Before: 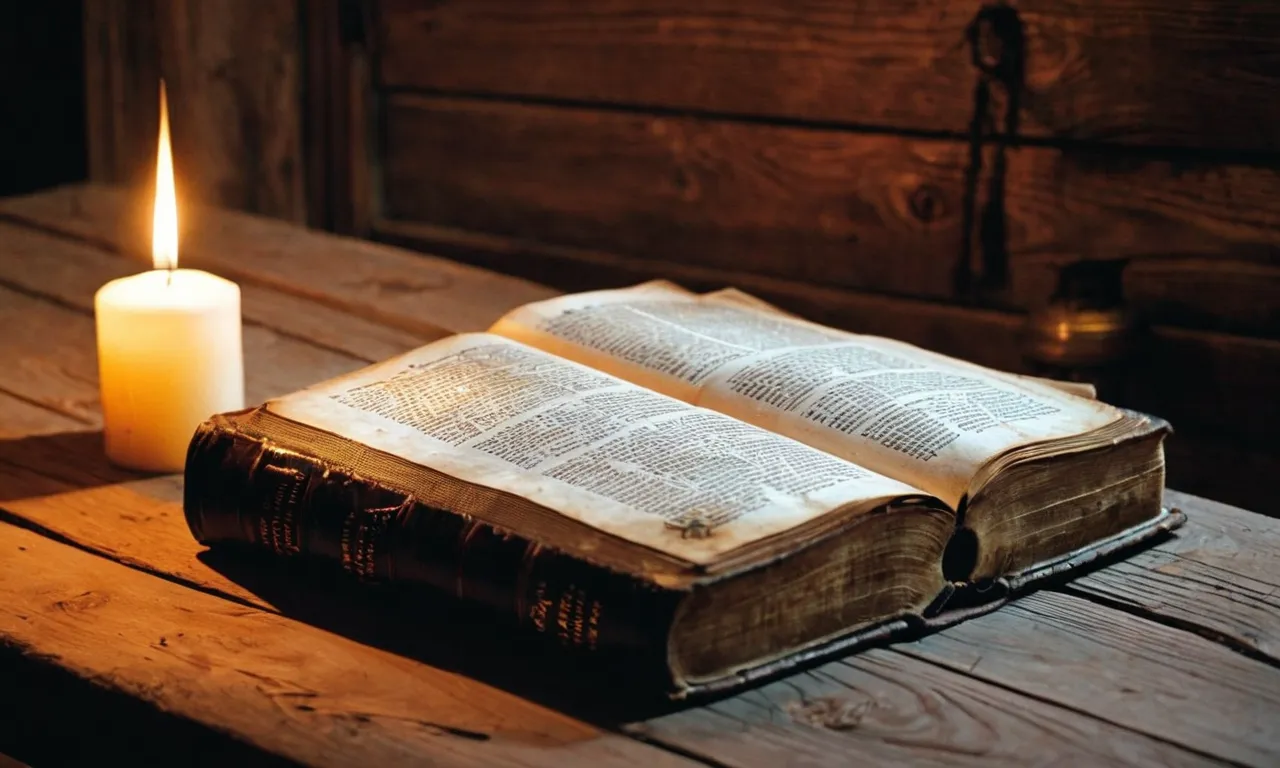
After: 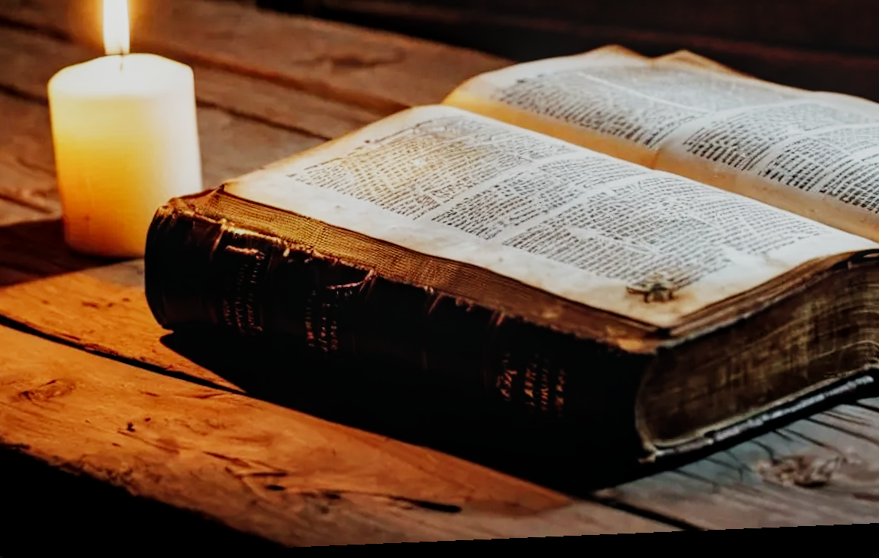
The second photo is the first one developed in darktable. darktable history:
local contrast: on, module defaults
crop and rotate: angle -0.82°, left 3.85%, top 31.828%, right 27.992%
sigmoid: contrast 1.6, skew -0.2, preserve hue 0%, red attenuation 0.1, red rotation 0.035, green attenuation 0.1, green rotation -0.017, blue attenuation 0.15, blue rotation -0.052, base primaries Rec2020
white balance: red 1, blue 1
rotate and perspective: rotation -3.18°, automatic cropping off
